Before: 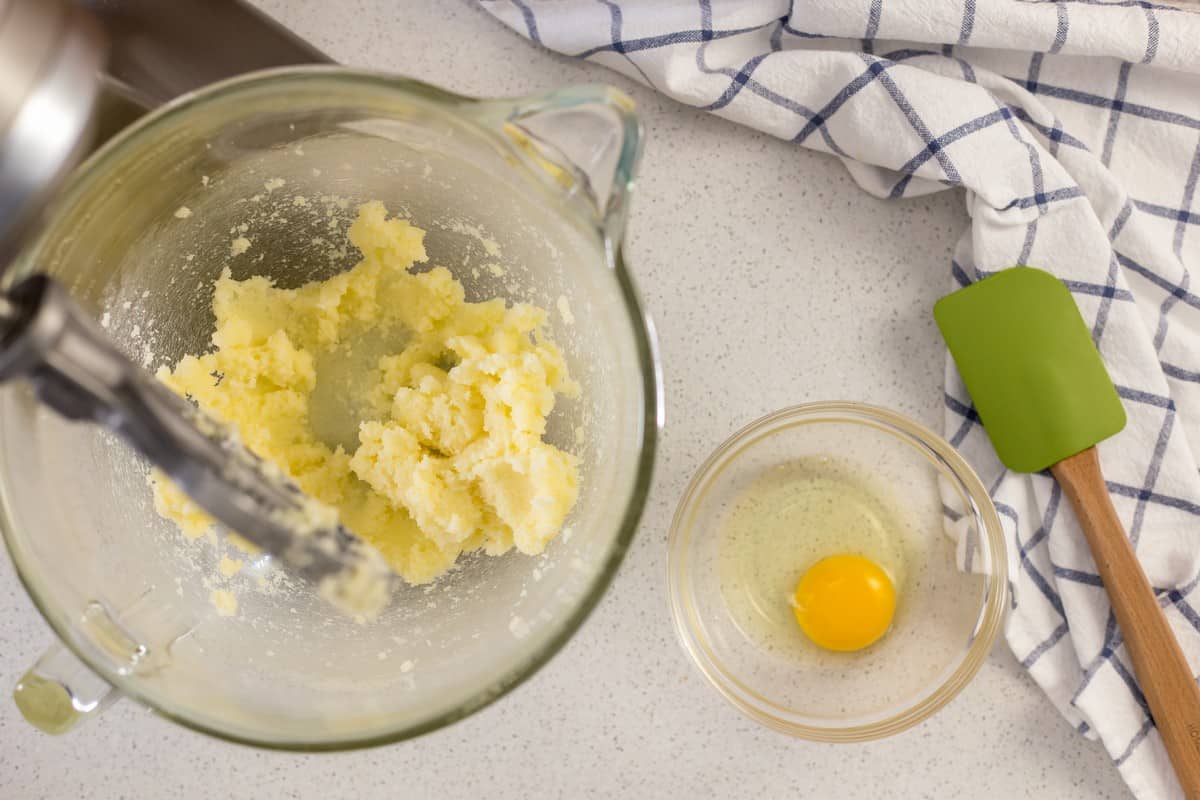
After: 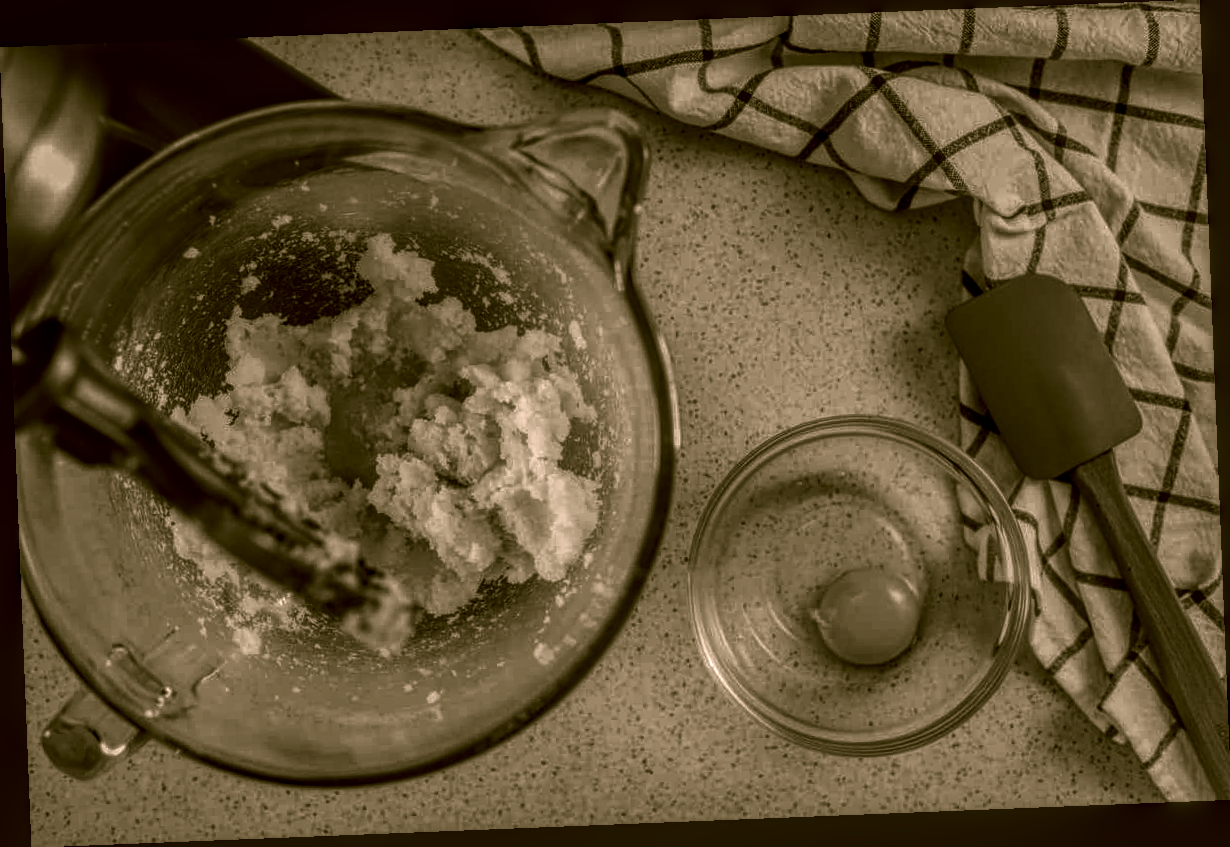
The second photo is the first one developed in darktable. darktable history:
local contrast: highlights 0%, shadows 0%, detail 200%, midtone range 0.25
contrast brightness saturation: contrast 0.02, brightness -1, saturation -1
exposure: black level correction -0.003, exposure 0.04 EV, compensate highlight preservation false
rotate and perspective: rotation -2.29°, automatic cropping off
color correction: highlights a* 8.98, highlights b* 15.09, shadows a* -0.49, shadows b* 26.52
